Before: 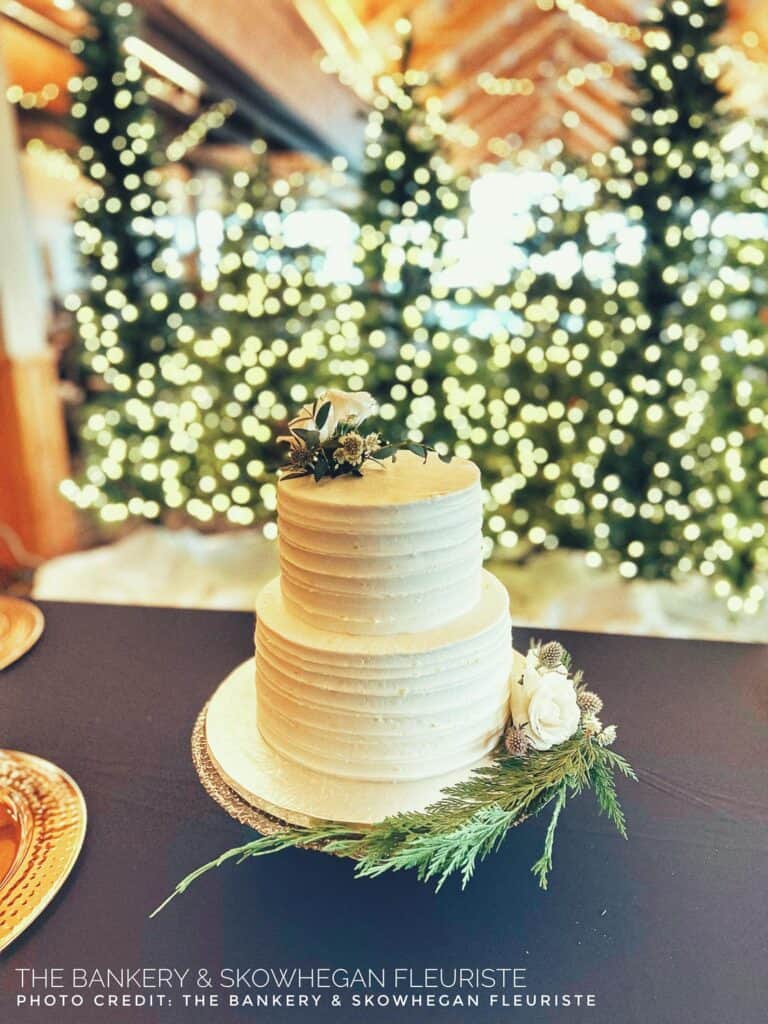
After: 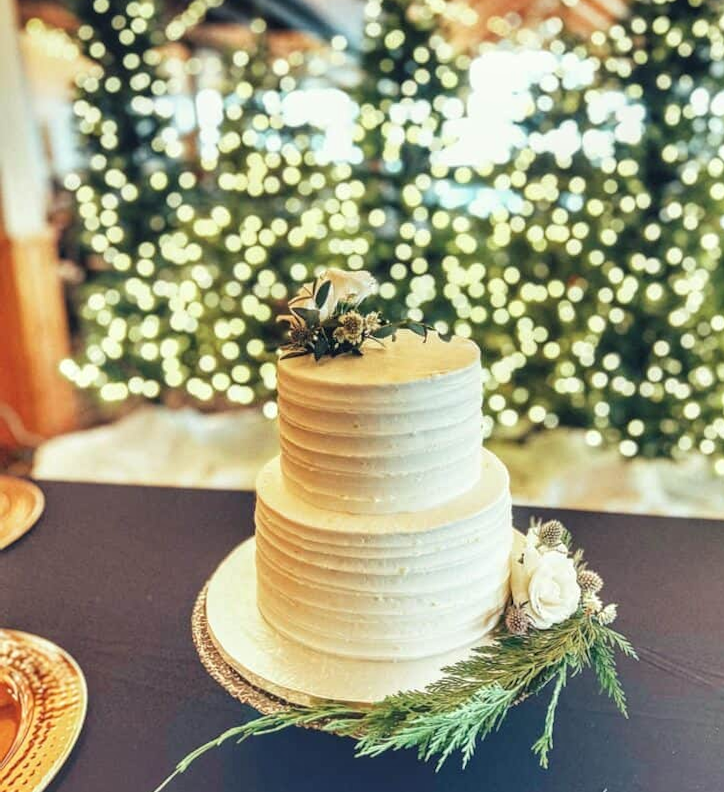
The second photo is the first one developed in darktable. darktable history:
local contrast: on, module defaults
crop and rotate: angle 0.083°, top 11.751%, right 5.542%, bottom 10.66%
